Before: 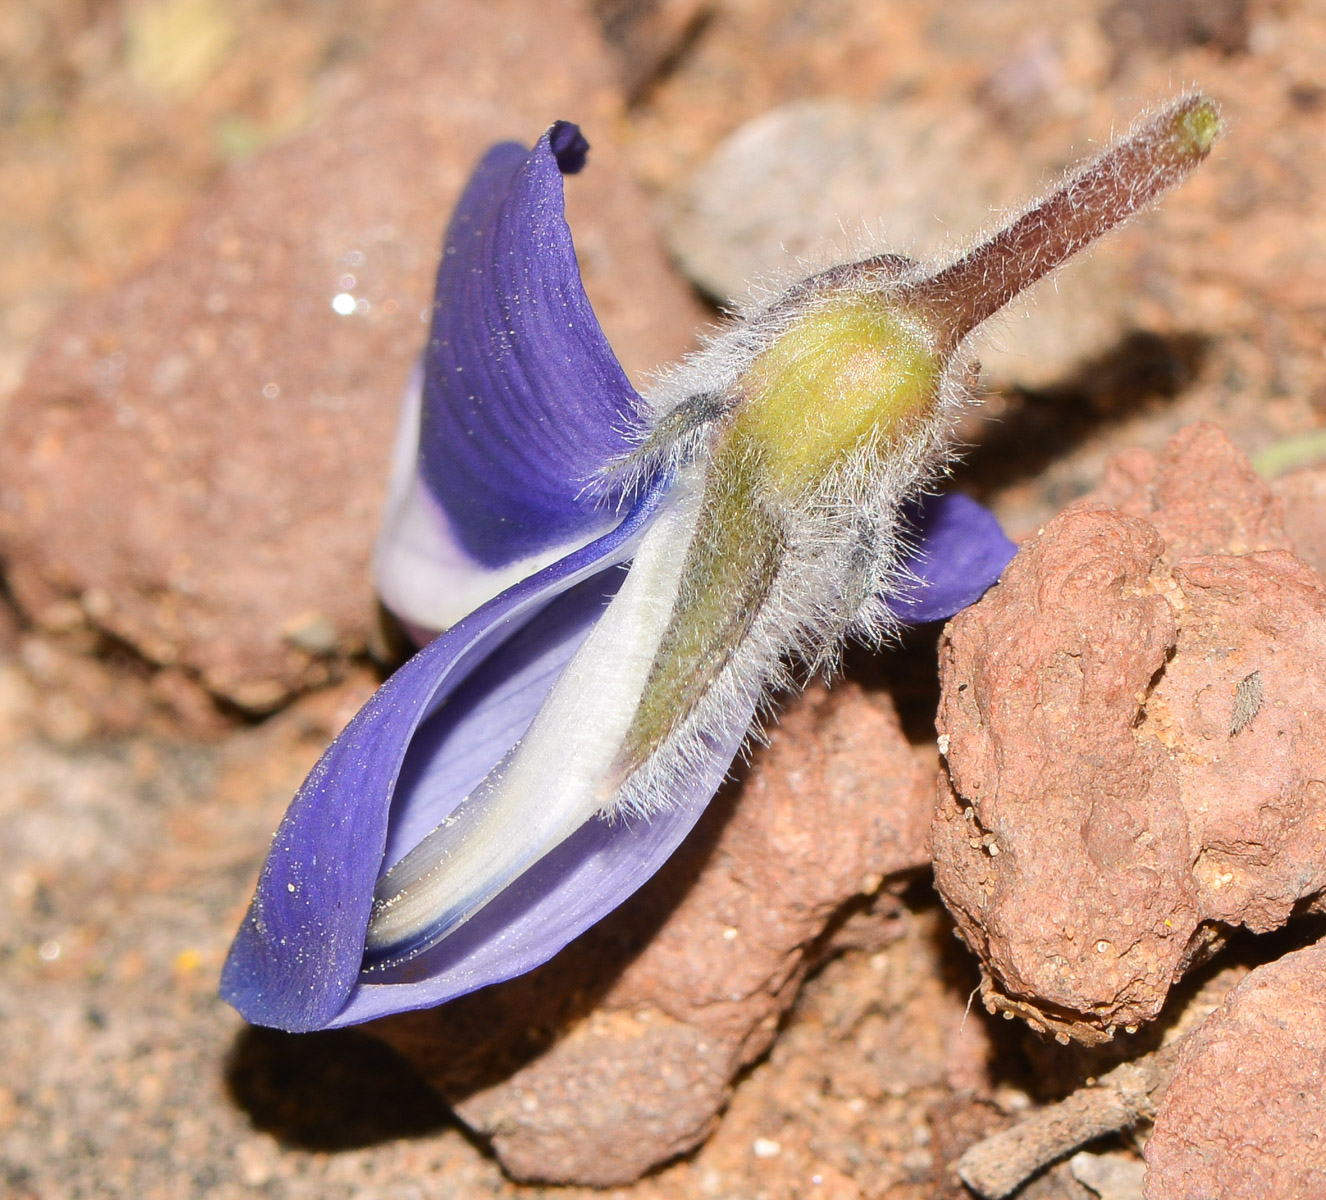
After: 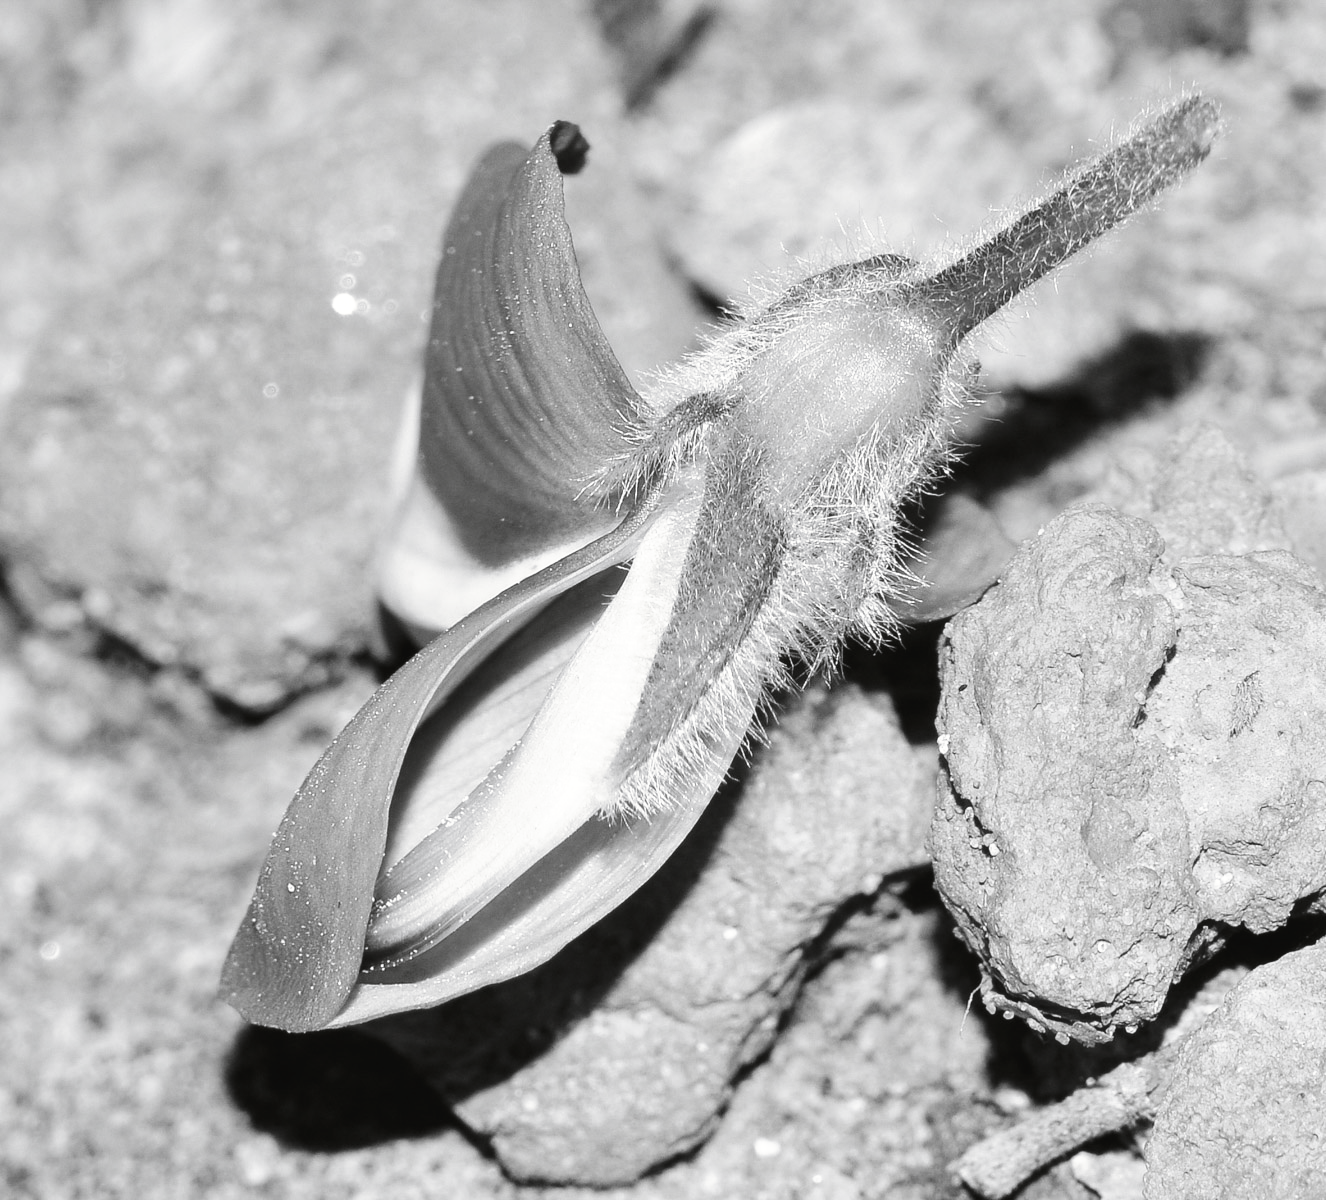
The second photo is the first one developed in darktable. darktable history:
tone curve: curves: ch0 [(0, 0) (0.003, 0.025) (0.011, 0.025) (0.025, 0.029) (0.044, 0.035) (0.069, 0.053) (0.1, 0.083) (0.136, 0.118) (0.177, 0.163) (0.224, 0.22) (0.277, 0.295) (0.335, 0.371) (0.399, 0.444) (0.468, 0.524) (0.543, 0.618) (0.623, 0.702) (0.709, 0.79) (0.801, 0.89) (0.898, 0.973) (1, 1)], preserve colors none
color look up table: target L [91.64, 97.23, 87.41, 90.24, 81.69, 76.25, 78.31, 69.61, 50.69, 40.45, 53.68, 44, 7.568, 200.37, 88.12, 73.68, 71.1, 68.49, 63.6, 48.84, 50.96, 45.63, 48.31, 39.63, 35.72, 15.16, 1.645, 100, 88.82, 82.41, 82.05, 78.79, 74.42, 76.98, 76.98, 82.76, 54.24, 54.24, 53.09, 40.45, 35.16, 21.7, 97.23, 79.88, 82.76, 61.32, 51.22, 34.03, 33.46], target a [-0.1, -0.657, -0.001, -0.003, 0, 0, 0.001, 0, 0.001, 0.001, 0.001, 0, 0, 0, -0.002, 0 ×4, 0.001 ×5, 0, 0, -0.153, -0.286, -0.001, 0, 0, 0.001, 0 ×4, 0.001 ×5, 0, -0.657, 0, 0, 0, 0.001, 0, 0.001], target b [1.238, 8.447, 0.003, 0.026, 0.002, 0.002, -0.005, 0.002, -0.004, -0.003, -0.002, 0.001, -0.002, 0, 0.025, 0.002 ×4, -0.004, -0.004, -0.003, -0.004, -0.003, -0.003, -0.001, 1.891, 3.599, 0.003, 0.002, 0.002, -0.005, 0.002 ×4, -0.004, -0.004, -0.003 ×4, 8.447, 0.002, 0.002, 0.002, -0.004, -0.003, -0.003], num patches 49
